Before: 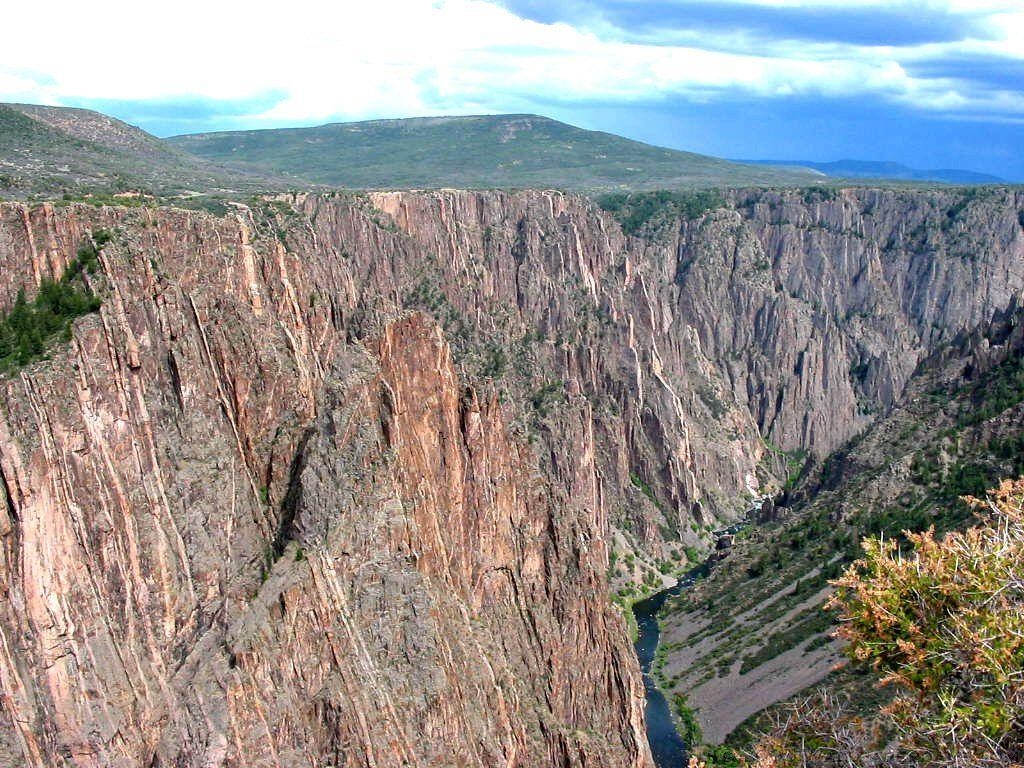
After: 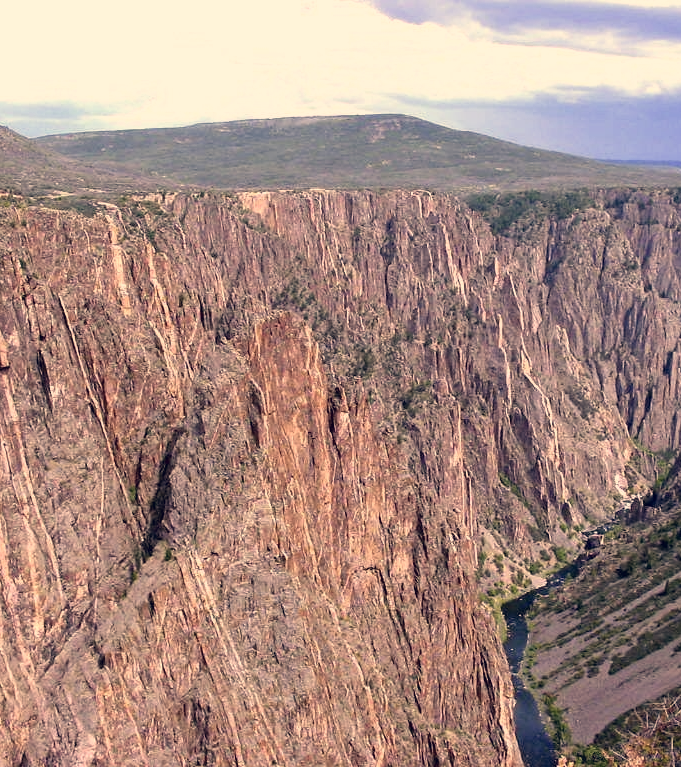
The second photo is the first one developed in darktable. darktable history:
color correction: highlights a* 19.9, highlights b* 26.8, shadows a* 3.45, shadows b* -17.16, saturation 0.748
crop and rotate: left 12.855%, right 20.579%
color zones: curves: ch2 [(0, 0.5) (0.143, 0.5) (0.286, 0.489) (0.415, 0.421) (0.571, 0.5) (0.714, 0.5) (0.857, 0.5) (1, 0.5)]
